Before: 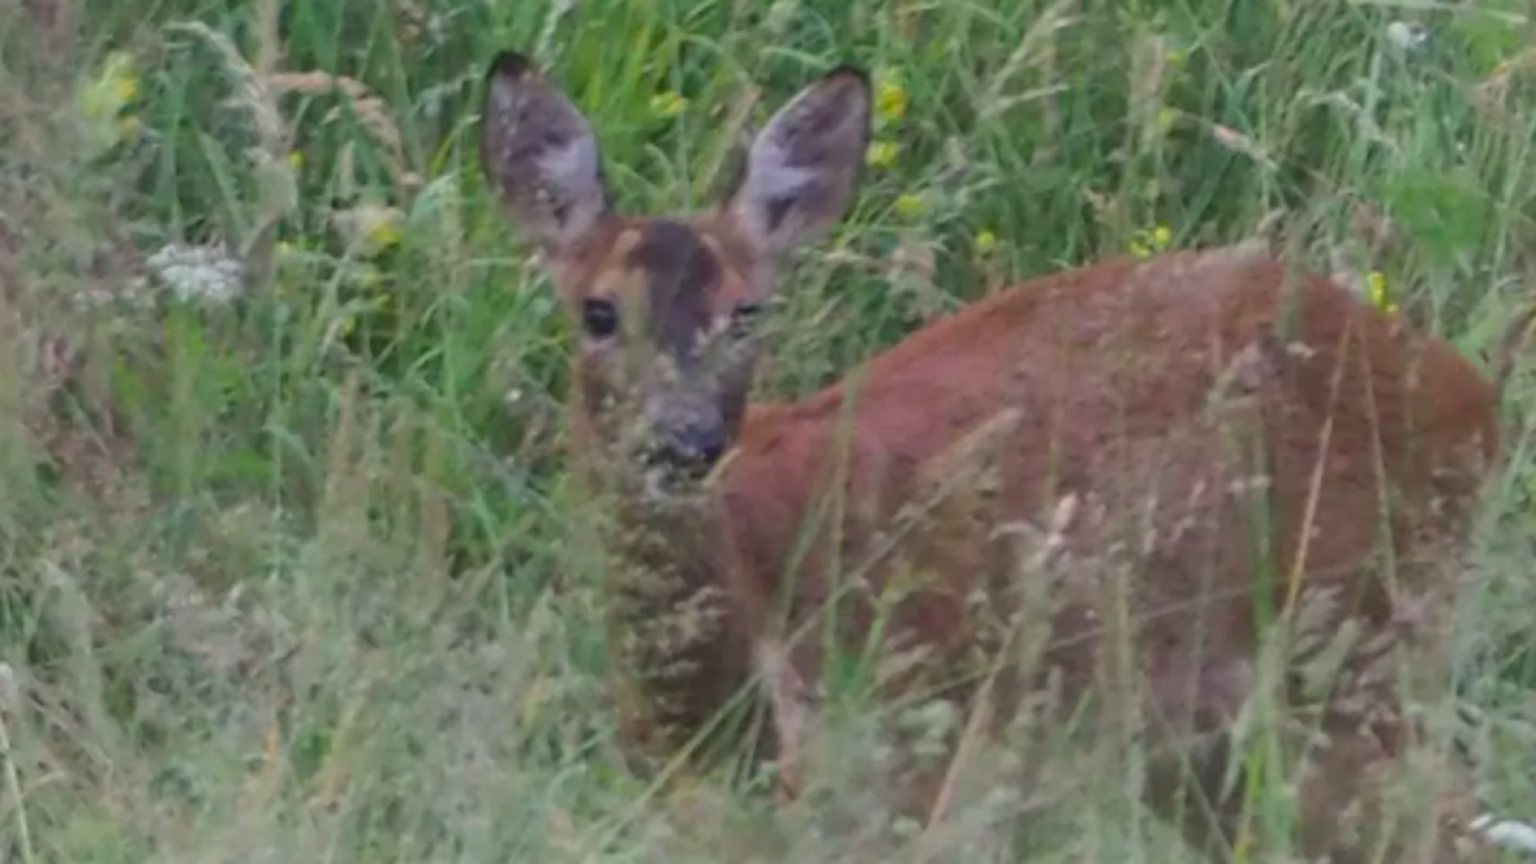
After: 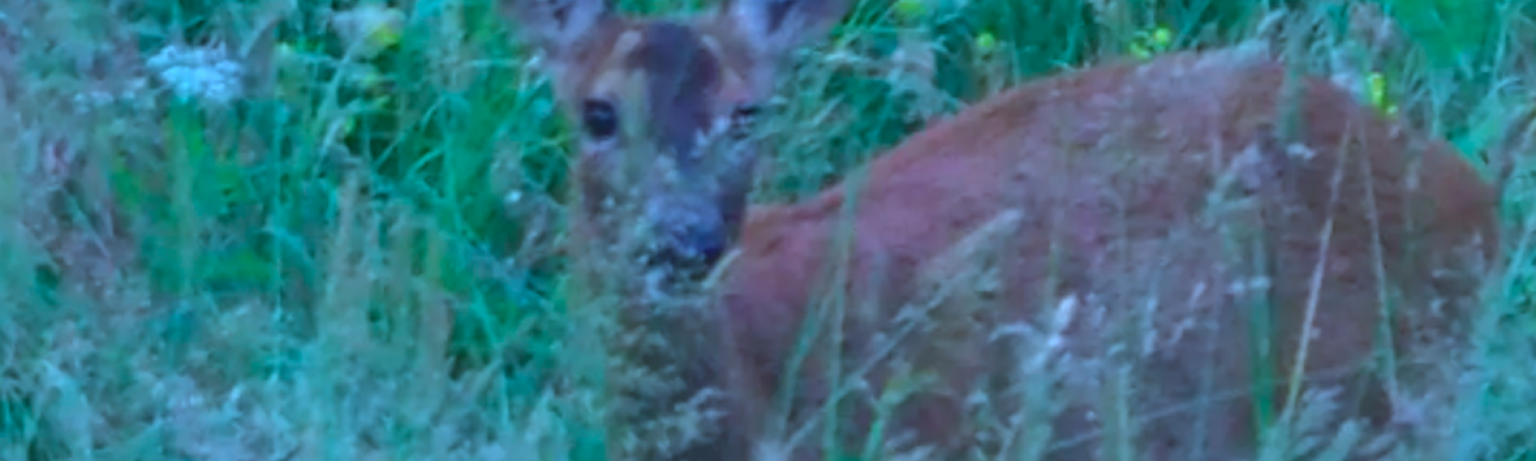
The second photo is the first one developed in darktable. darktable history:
crop and rotate: top 23.043%, bottom 23.437%
color balance: lift [1, 1, 0.999, 1.001], gamma [1, 1.003, 1.005, 0.995], gain [1, 0.992, 0.988, 1.012], contrast 5%, output saturation 110%
color calibration: illuminant custom, x 0.432, y 0.395, temperature 3098 K
